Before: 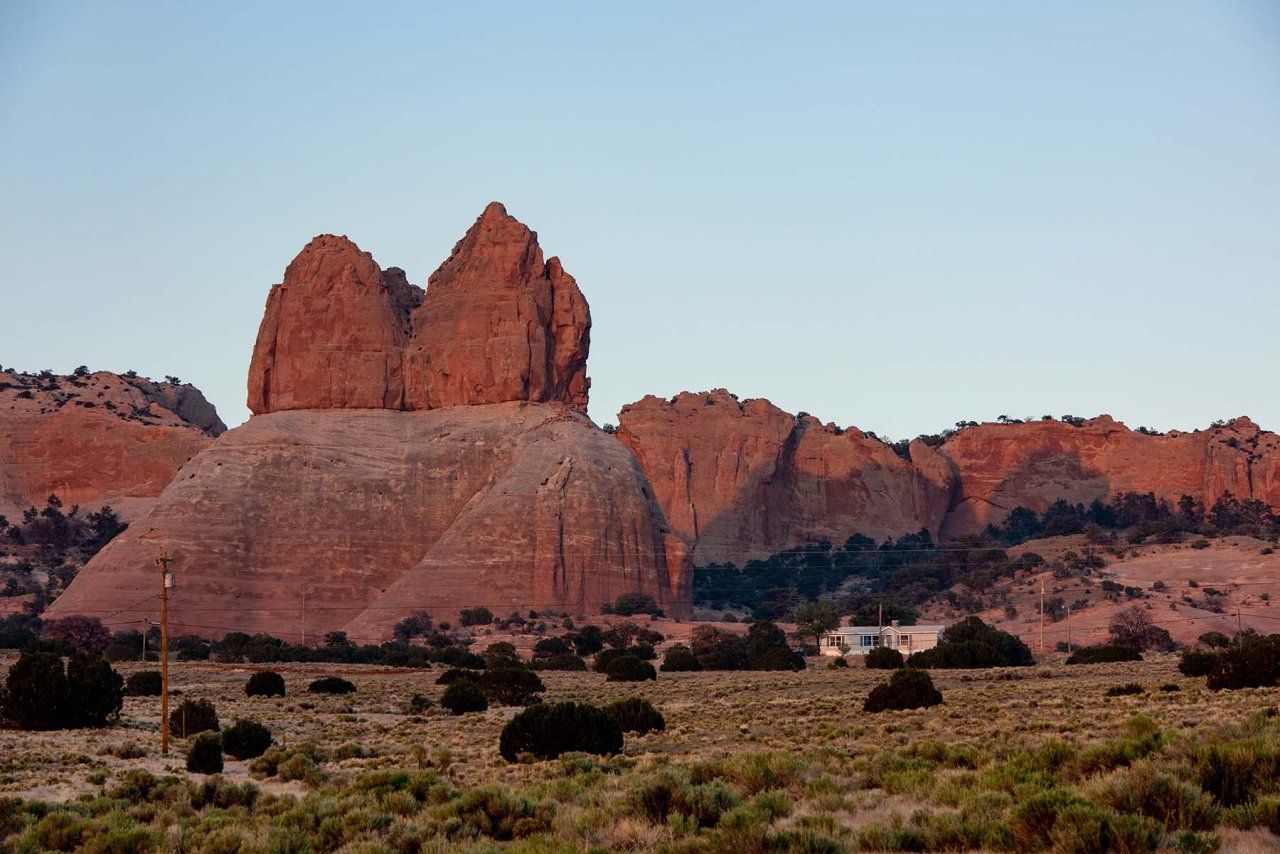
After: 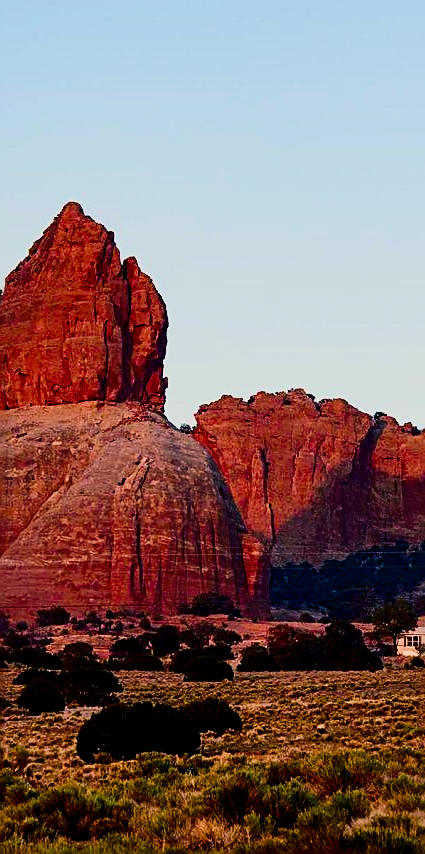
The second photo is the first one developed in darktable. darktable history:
crop: left 33.093%, right 33.686%
exposure: exposure 0.605 EV, compensate highlight preservation false
filmic rgb: black relative exposure -7.49 EV, white relative exposure 5 EV, hardness 3.33, contrast 1.3, color science v5 (2021), contrast in shadows safe, contrast in highlights safe
contrast brightness saturation: contrast 0.187, brightness -0.225, saturation 0.105
sharpen: amount 0.602
color balance rgb: shadows lift › chroma 3.216%, shadows lift › hue 277.97°, highlights gain › chroma 1.041%, highlights gain › hue 52.57°, linear chroma grading › global chroma 14.493%, perceptual saturation grading › global saturation 30.891%, global vibrance 20%
